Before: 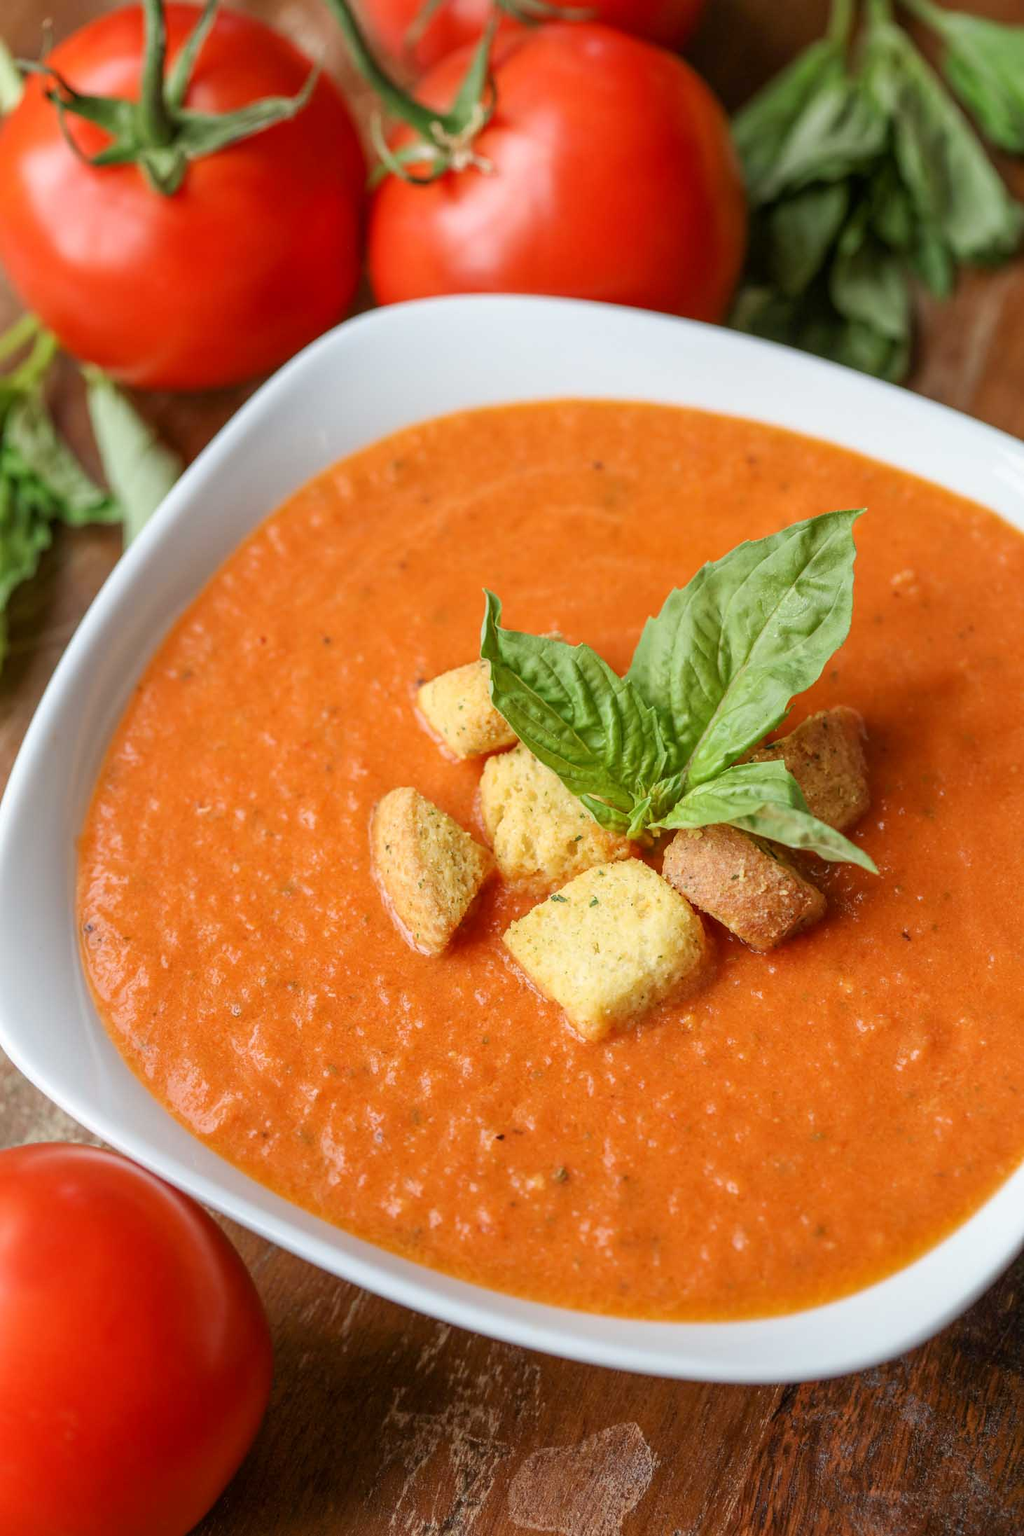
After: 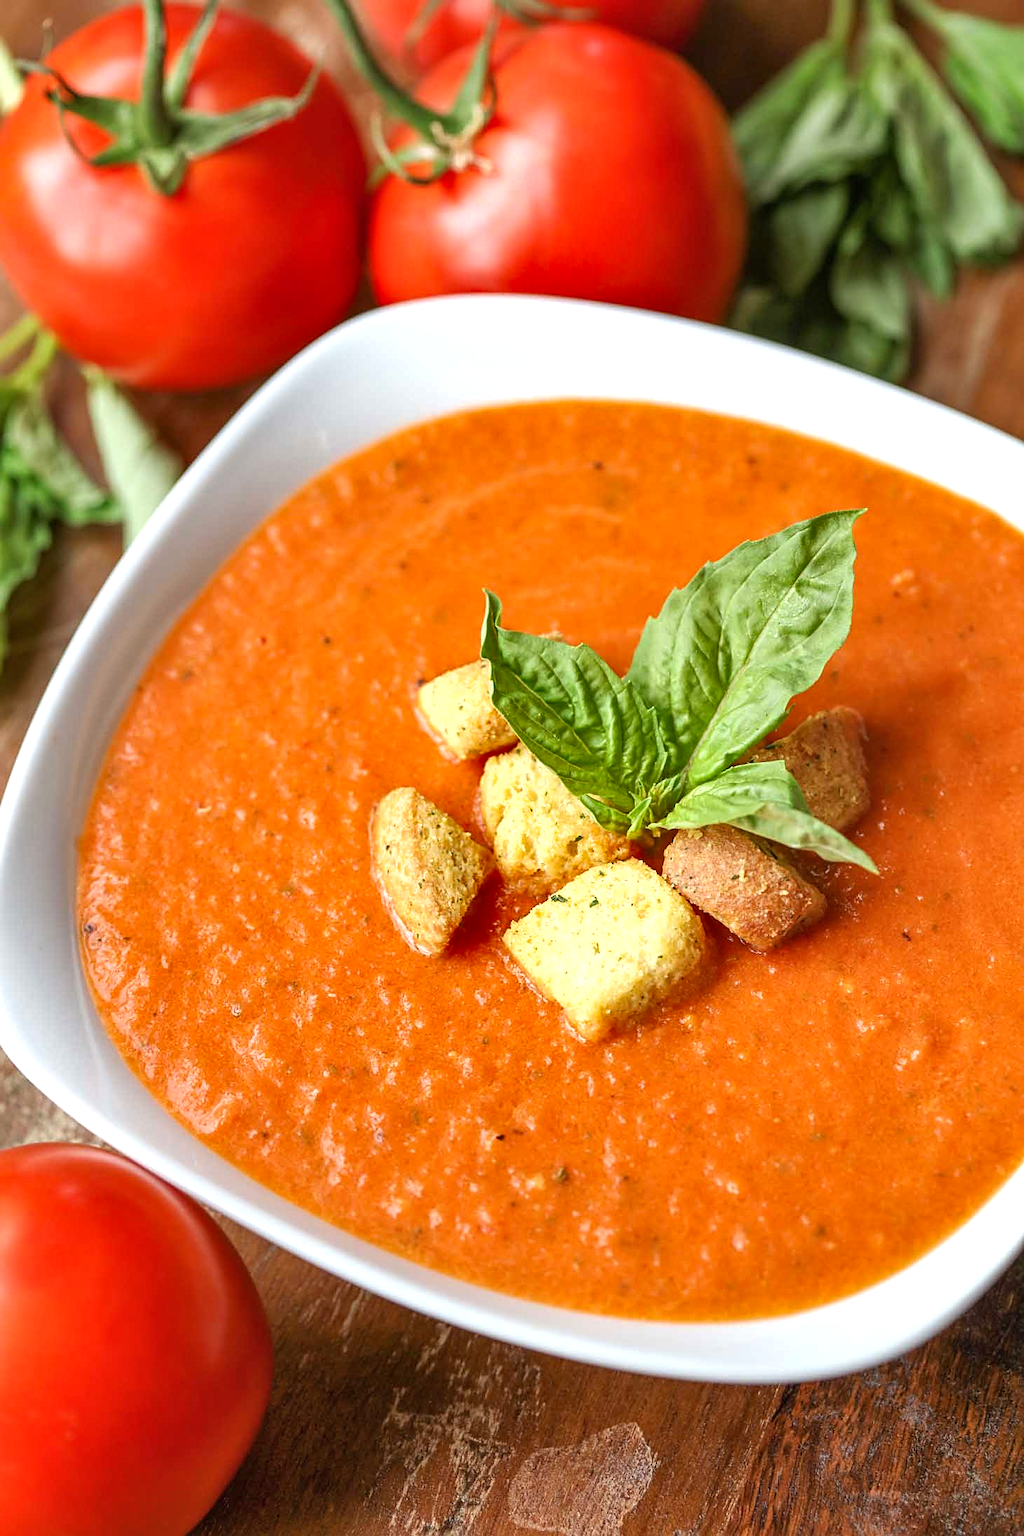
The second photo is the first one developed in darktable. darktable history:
exposure: black level correction 0, exposure 0.498 EV, compensate highlight preservation false
shadows and highlights: low approximation 0.01, soften with gaussian
sharpen: radius 2.512, amount 0.33
